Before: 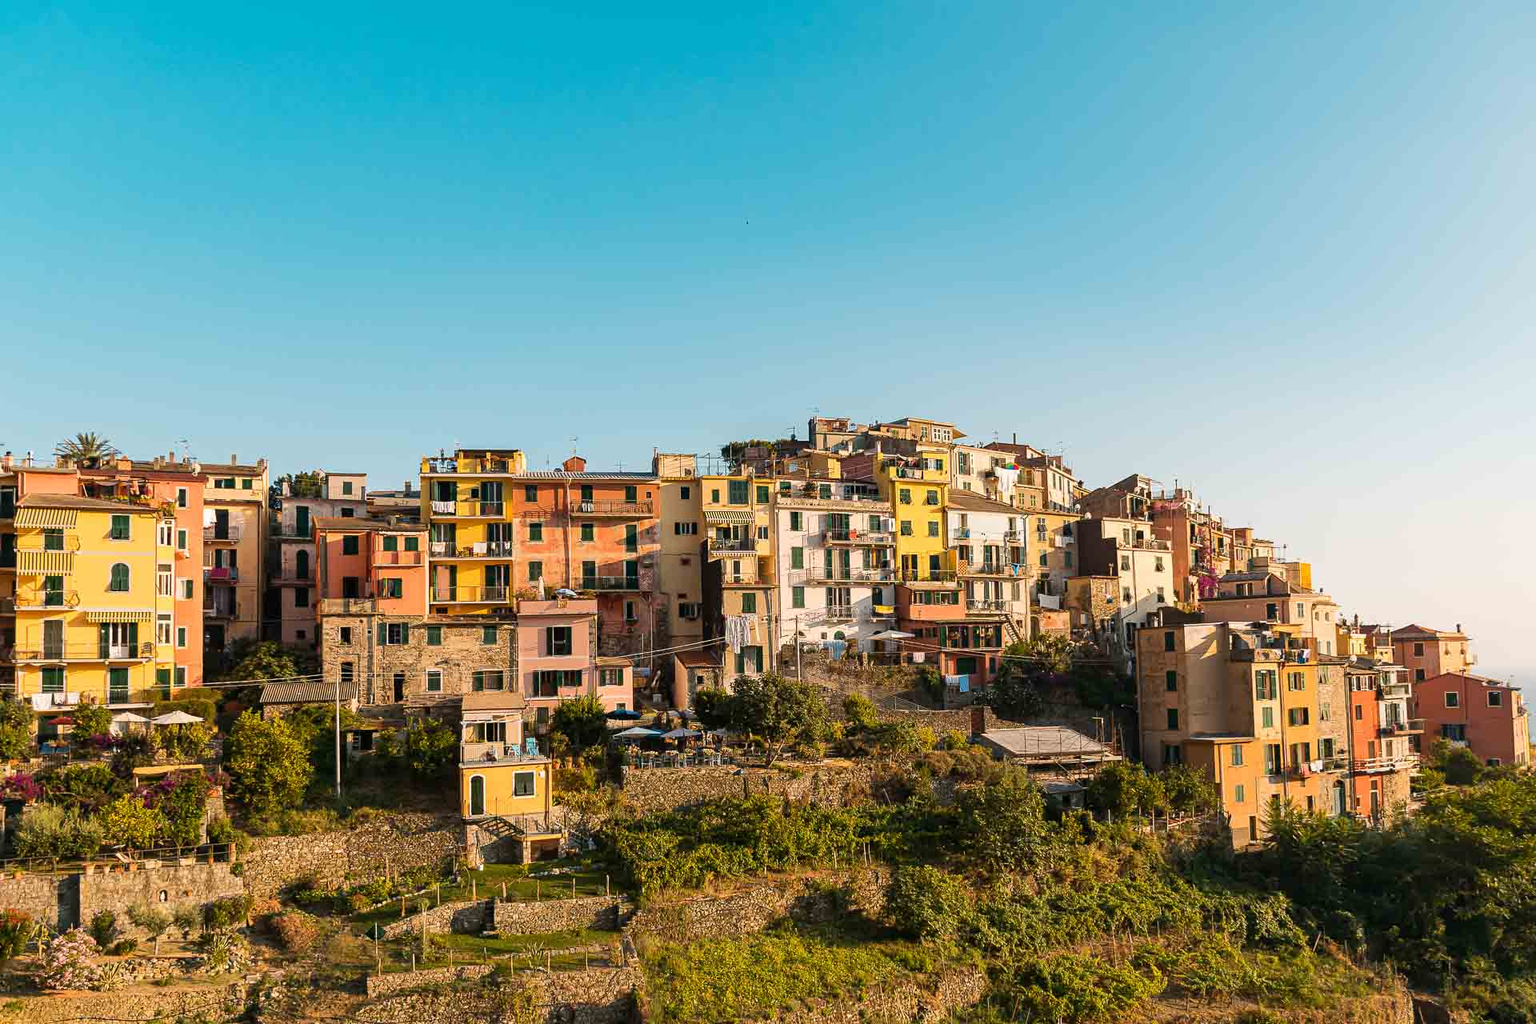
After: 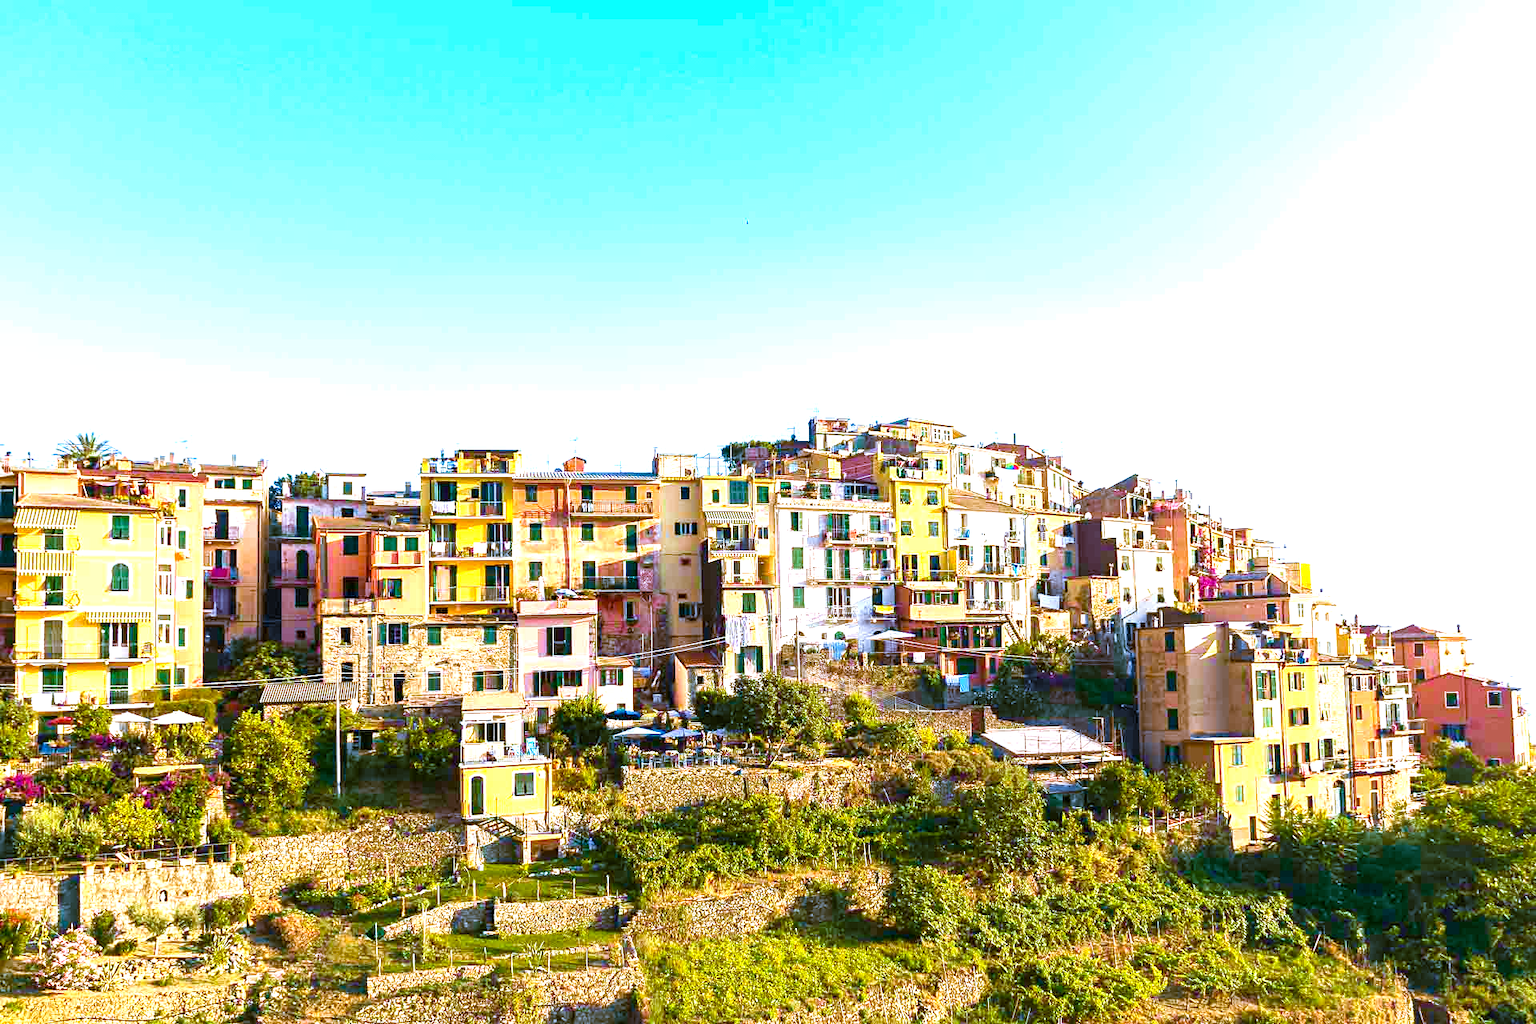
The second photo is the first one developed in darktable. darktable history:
exposure: black level correction 0, exposure 1.45 EV, compensate exposure bias true, compensate highlight preservation false
color balance rgb: perceptual saturation grading › global saturation 35%, perceptual saturation grading › highlights -25%, perceptual saturation grading › shadows 50%
white balance: red 0.871, blue 1.249
velvia: strength 50%
